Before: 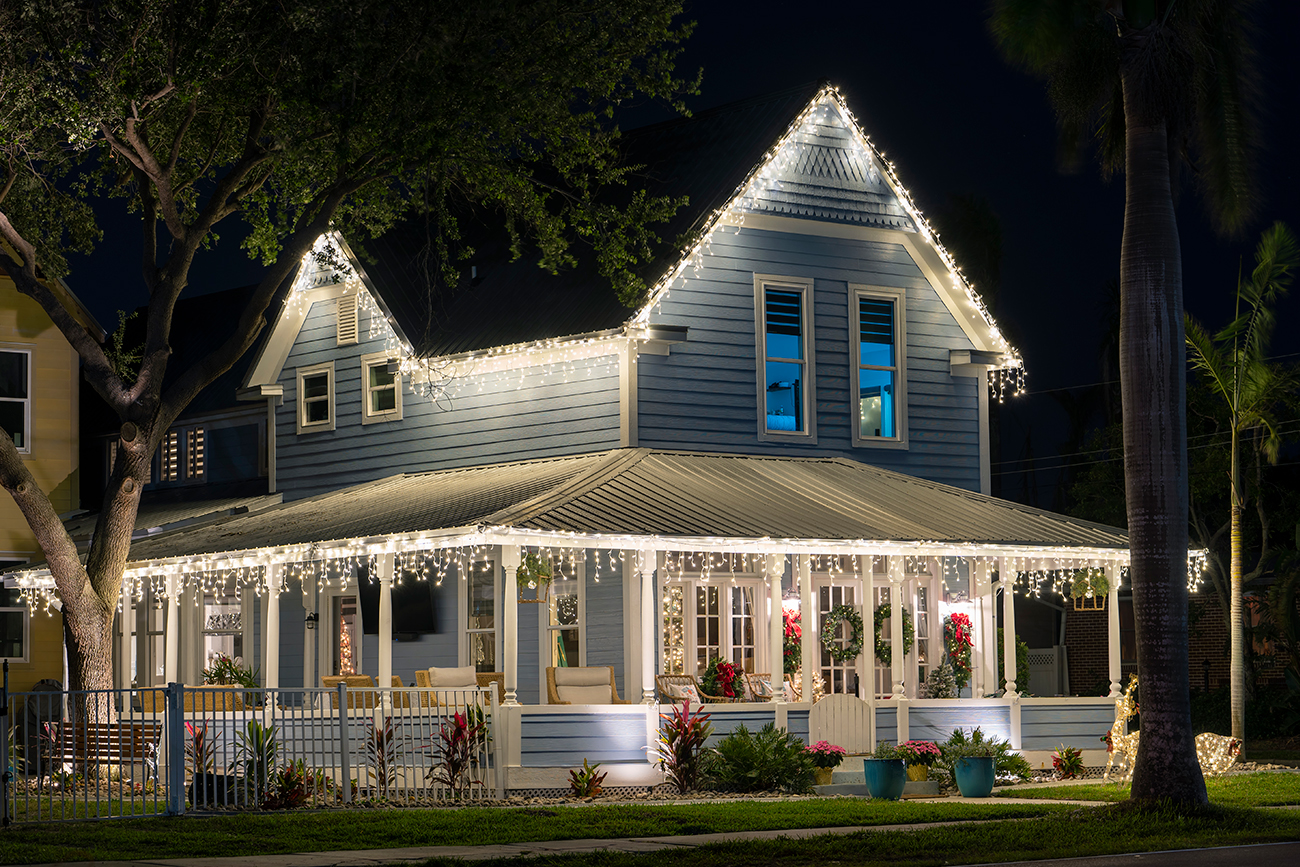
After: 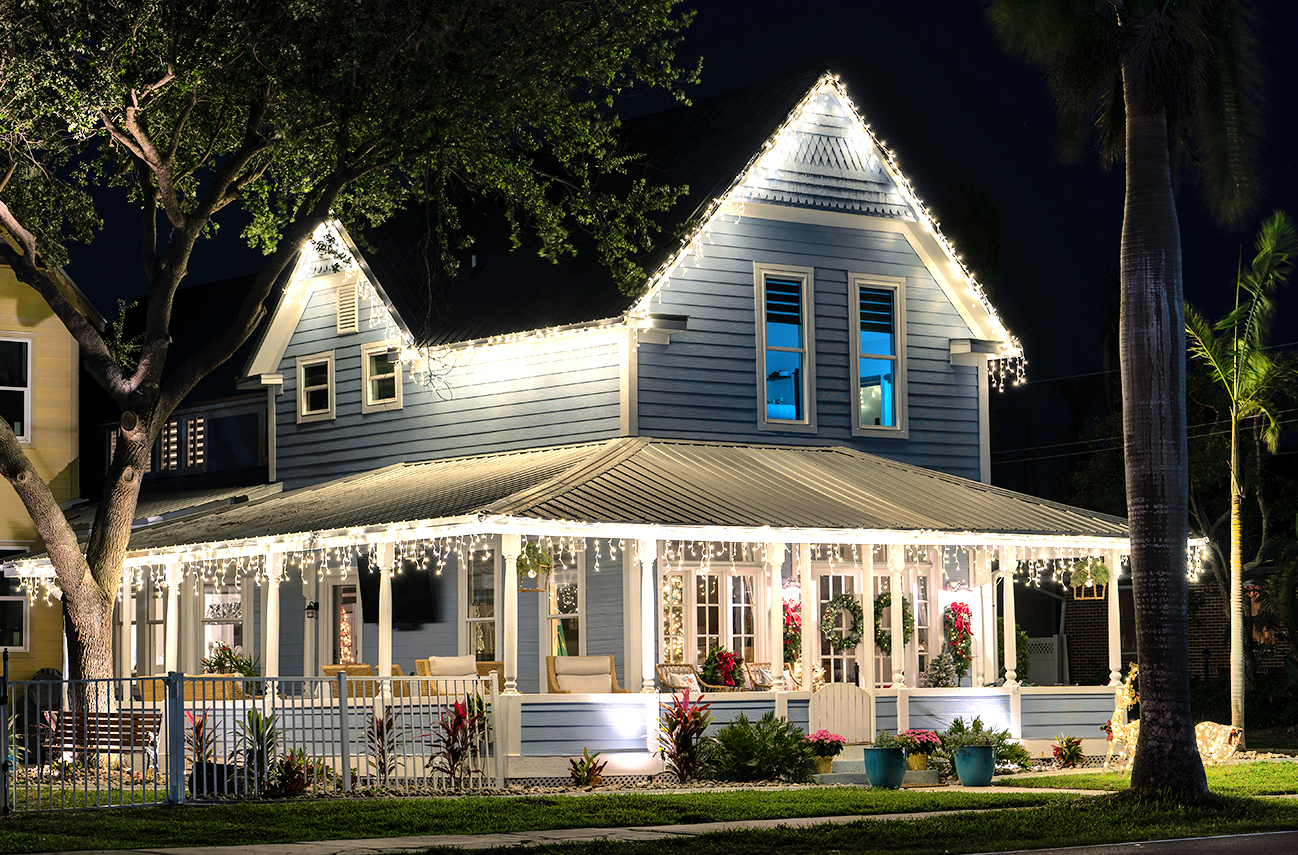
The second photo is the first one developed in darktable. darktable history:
crop: top 1.345%, right 0.092%
shadows and highlights: shadows 58.46, highlights color adjustment 89.48%, soften with gaussian
tone equalizer: -8 EV -0.763 EV, -7 EV -0.703 EV, -6 EV -0.618 EV, -5 EV -0.391 EV, -3 EV 0.39 EV, -2 EV 0.6 EV, -1 EV 0.683 EV, +0 EV 0.762 EV
